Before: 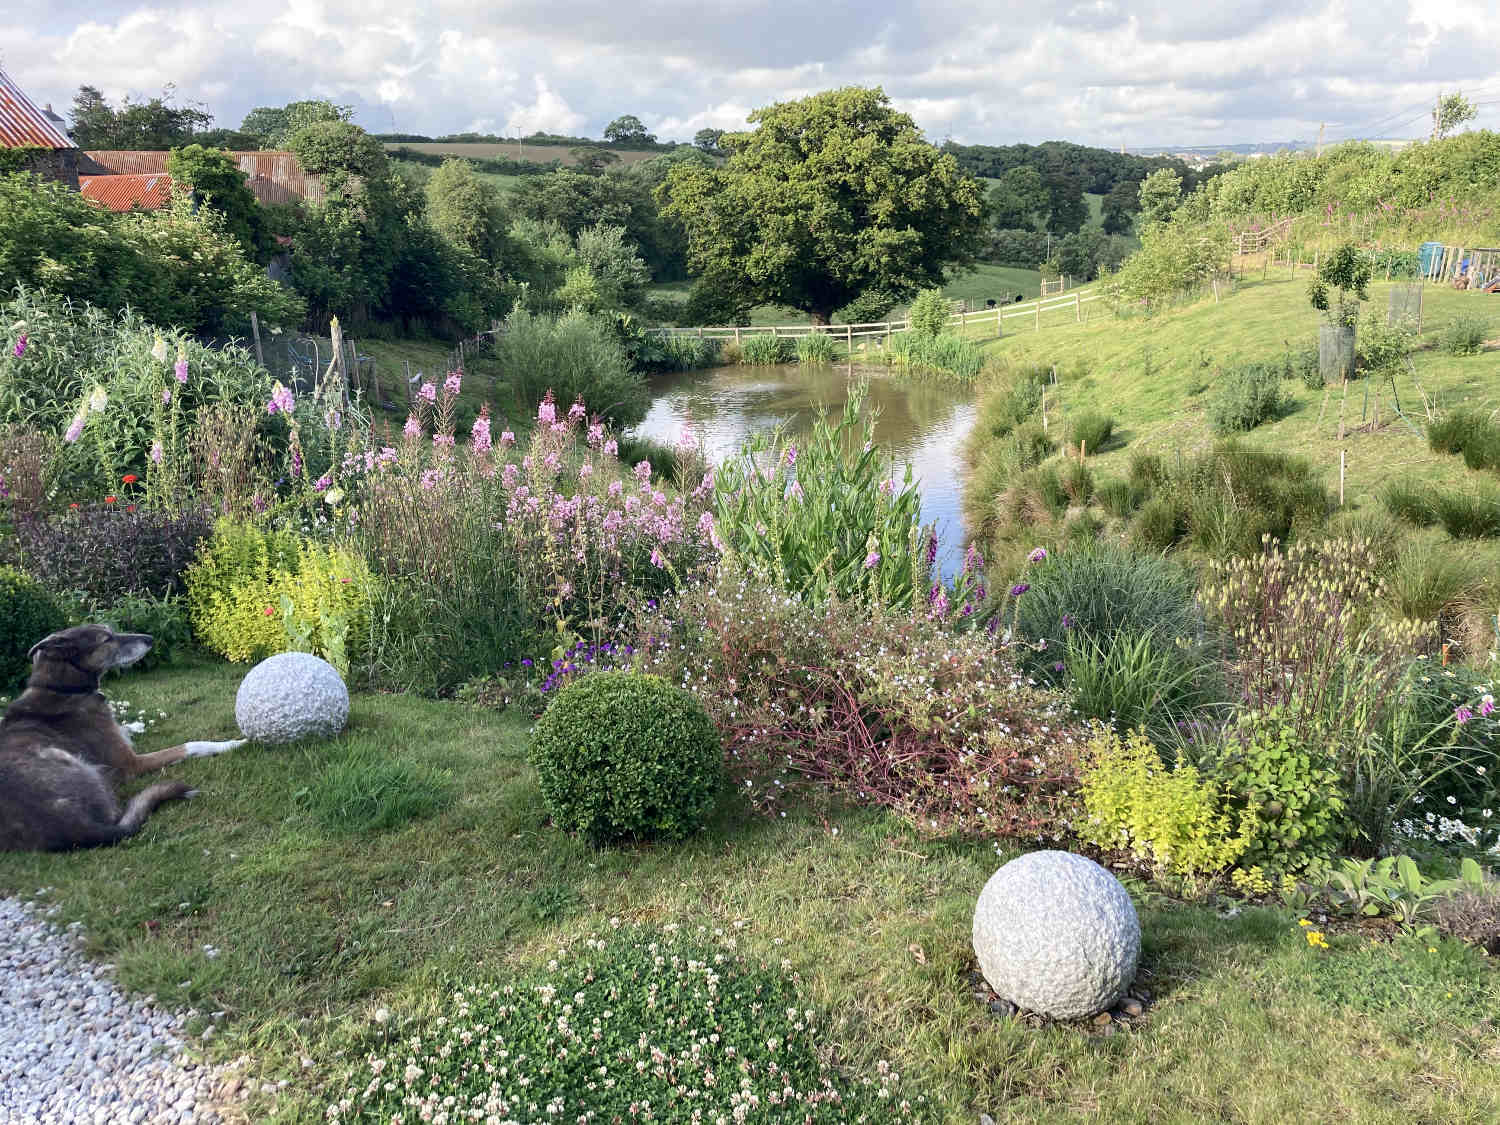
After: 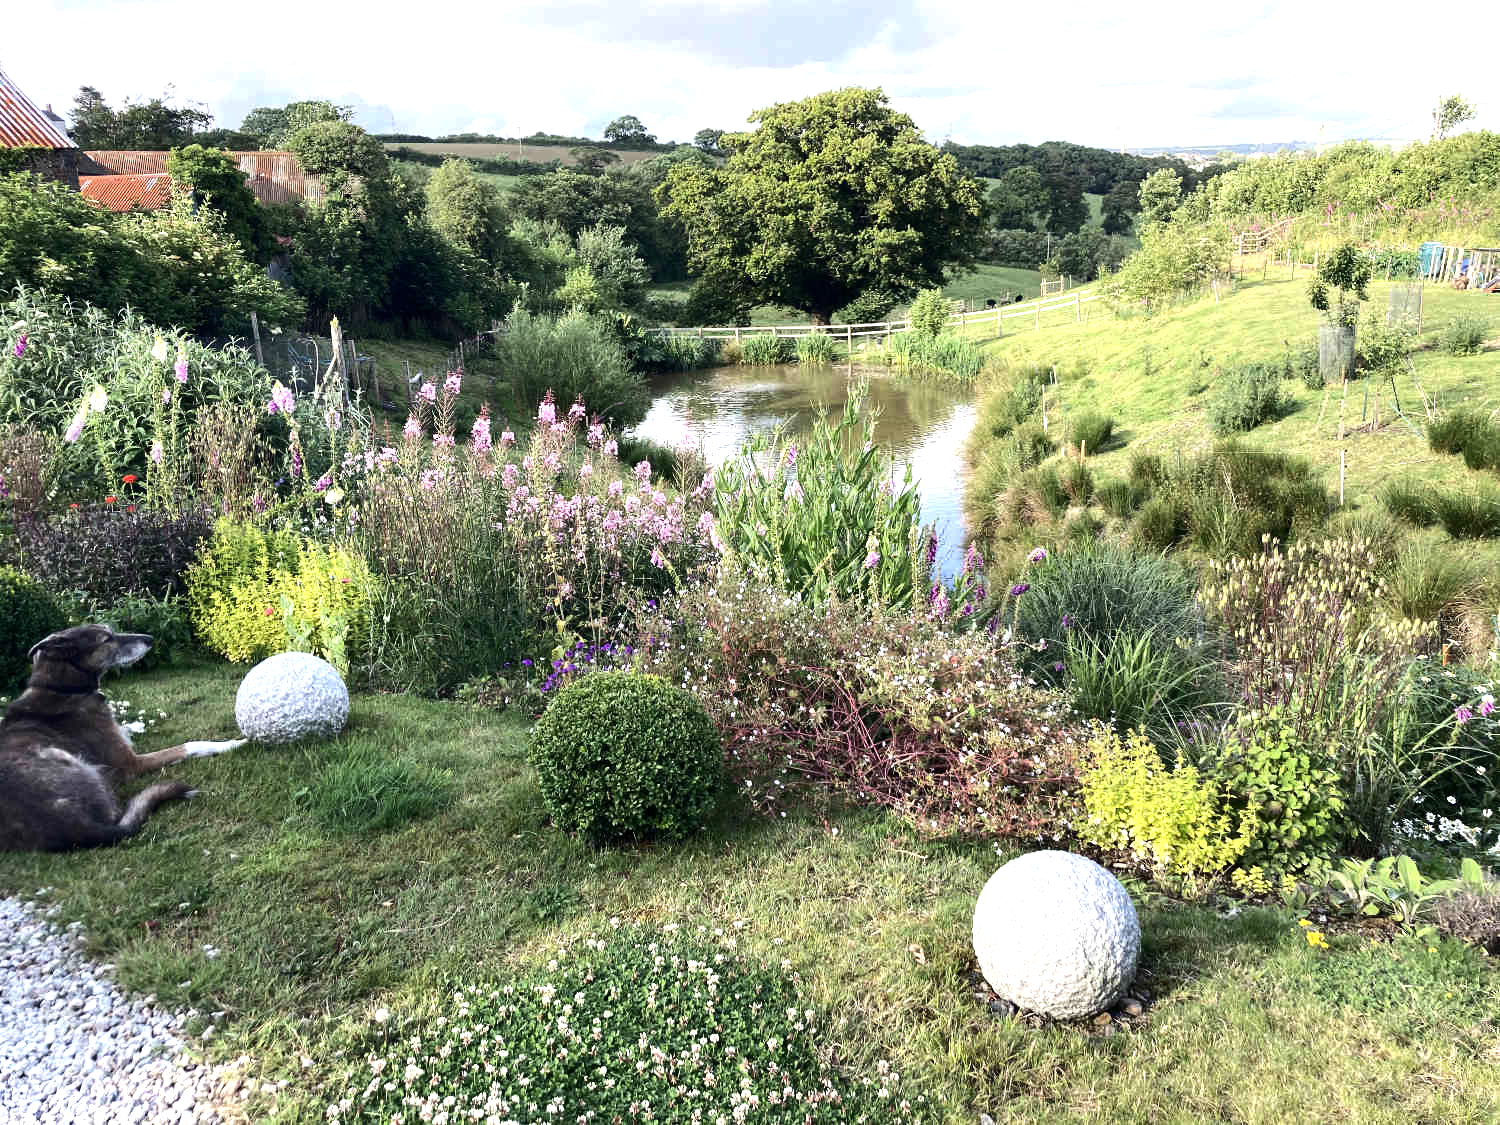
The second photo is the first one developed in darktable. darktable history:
tone equalizer: -8 EV -0.736 EV, -7 EV -0.717 EV, -6 EV -0.577 EV, -5 EV -0.4 EV, -3 EV 0.382 EV, -2 EV 0.6 EV, -1 EV 0.695 EV, +0 EV 0.731 EV, edges refinement/feathering 500, mask exposure compensation -1.57 EV, preserve details no
base curve: preserve colors none
